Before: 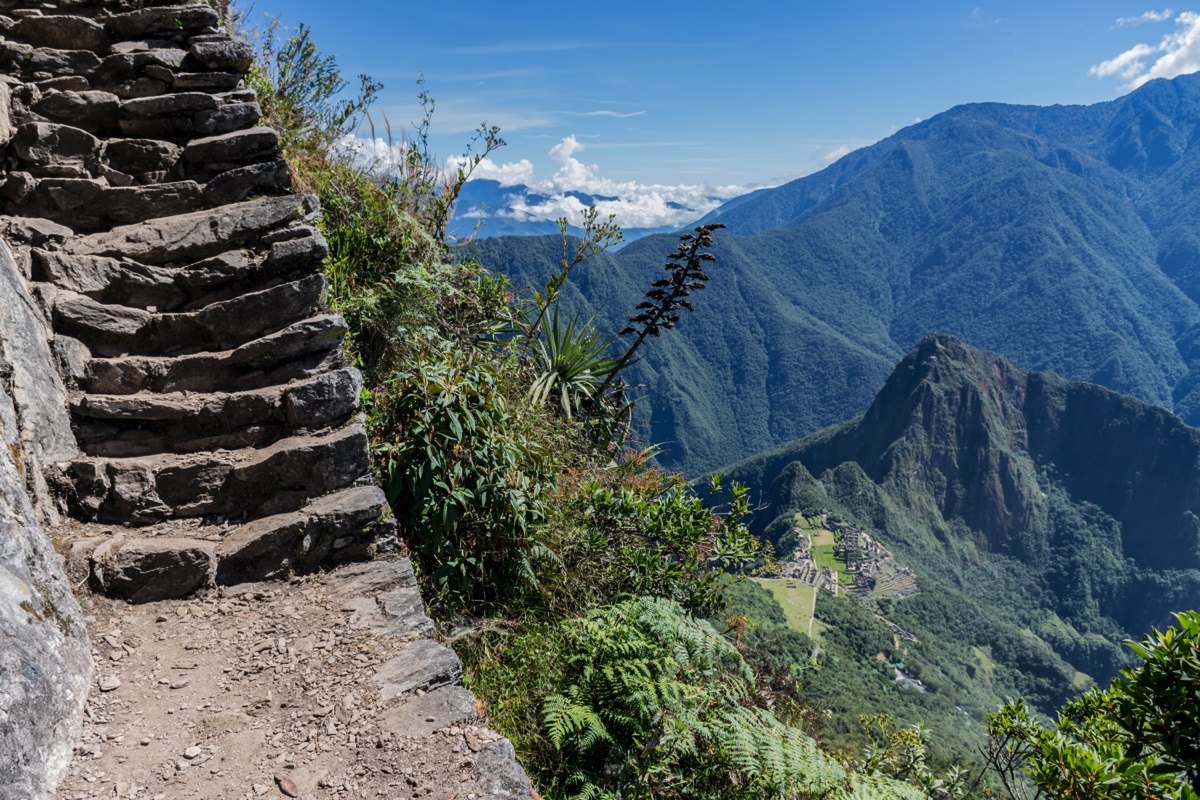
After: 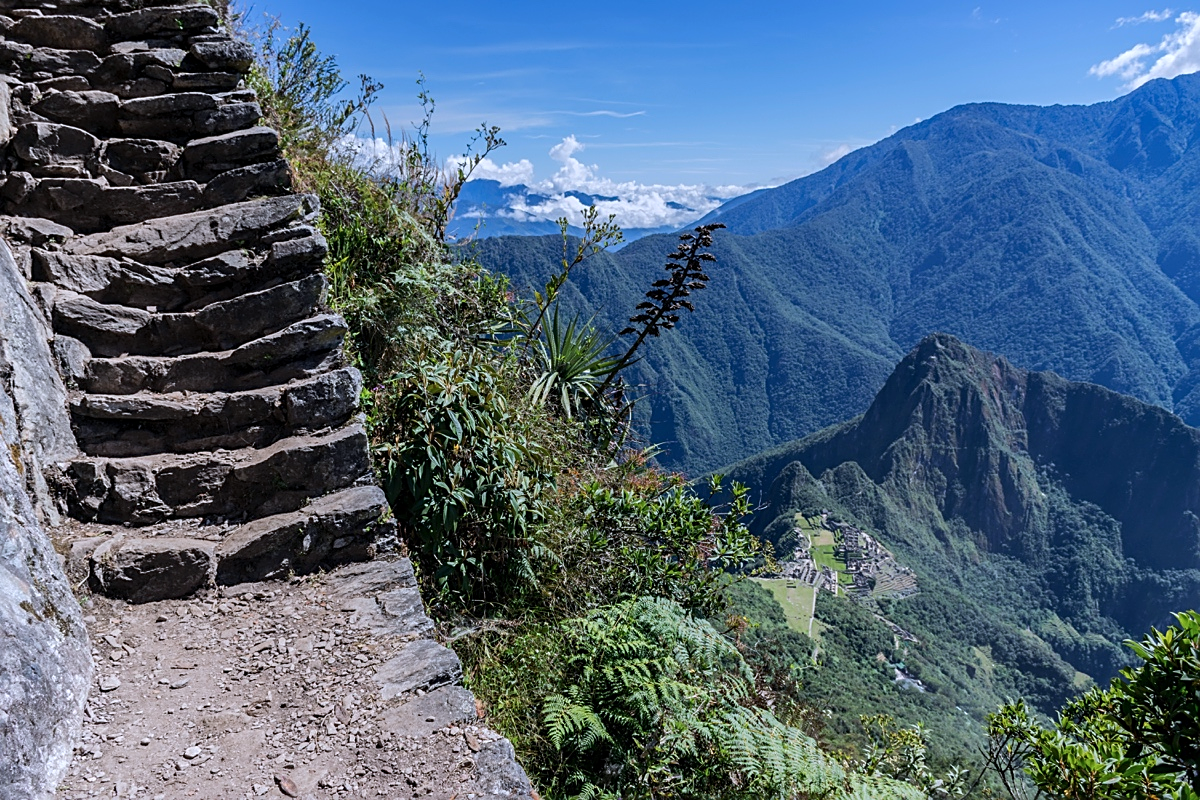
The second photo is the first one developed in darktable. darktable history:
white balance: red 0.98, blue 1.034
sharpen: on, module defaults
color calibration: illuminant as shot in camera, x 0.358, y 0.373, temperature 4628.91 K
